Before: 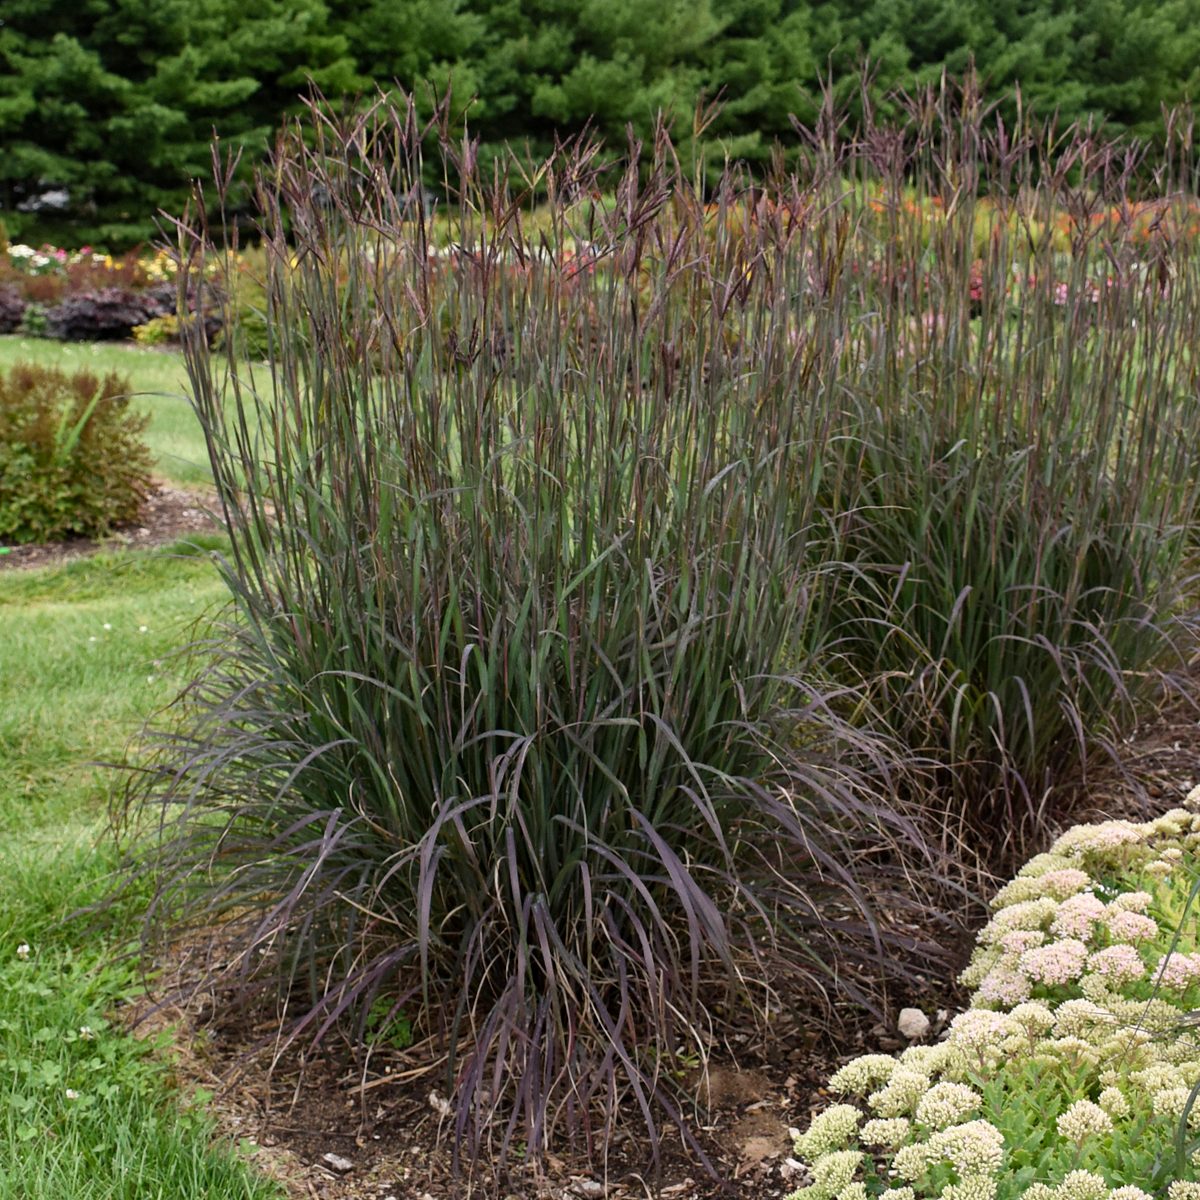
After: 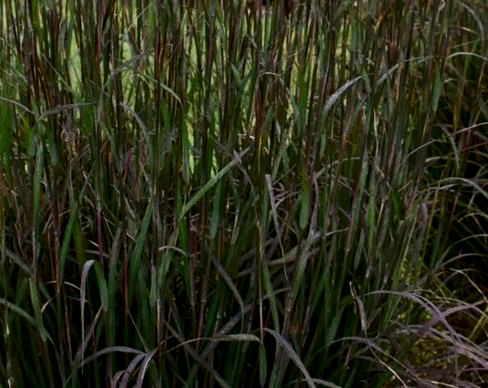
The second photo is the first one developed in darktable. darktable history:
contrast brightness saturation: contrast 0.102, brightness -0.269, saturation 0.148
local contrast: on, module defaults
crop: left 31.731%, top 32.065%, right 27.556%, bottom 35.597%
